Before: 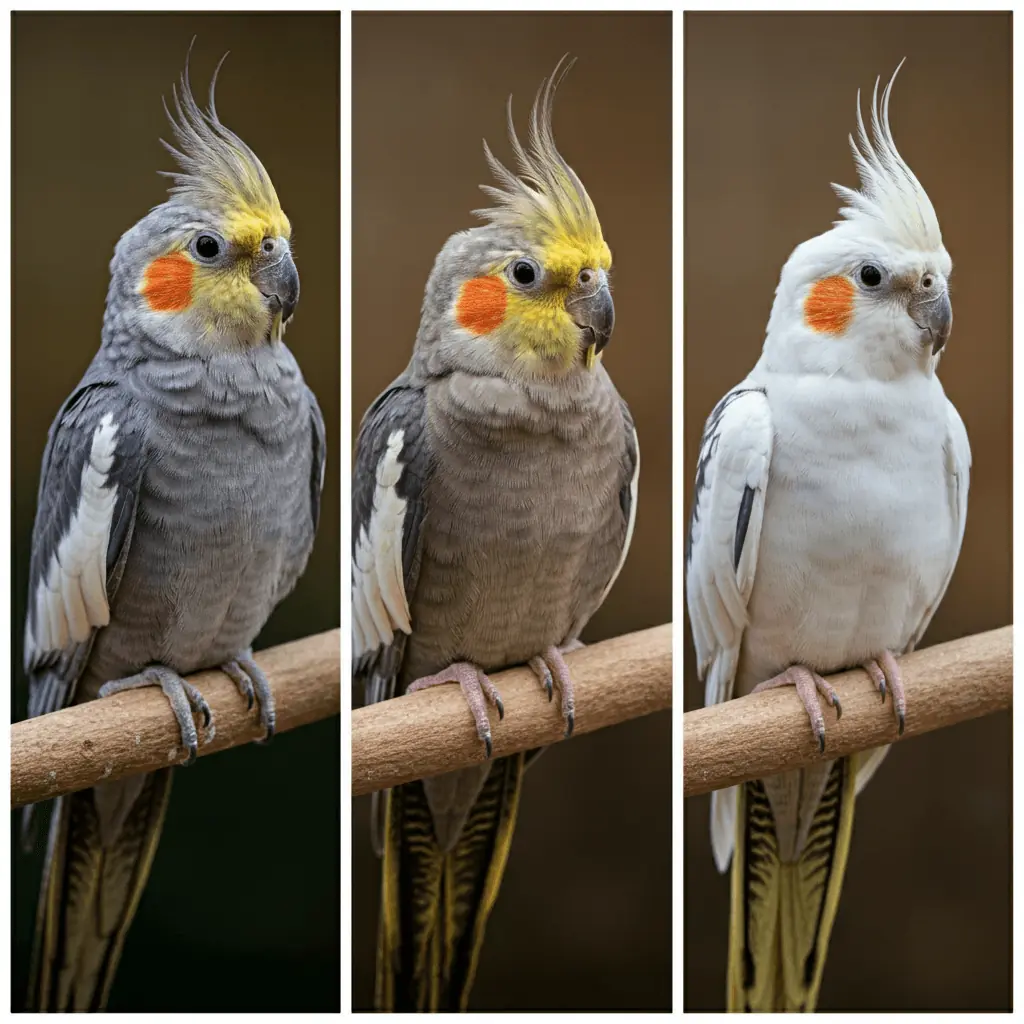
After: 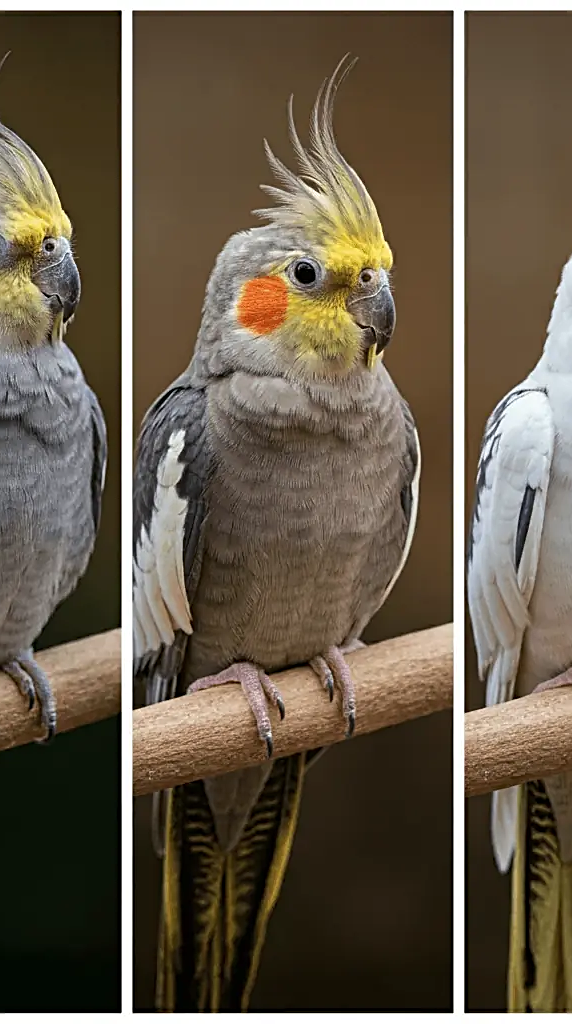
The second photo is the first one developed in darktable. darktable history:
sharpen: amount 0.57
crop: left 21.452%, right 22.677%
